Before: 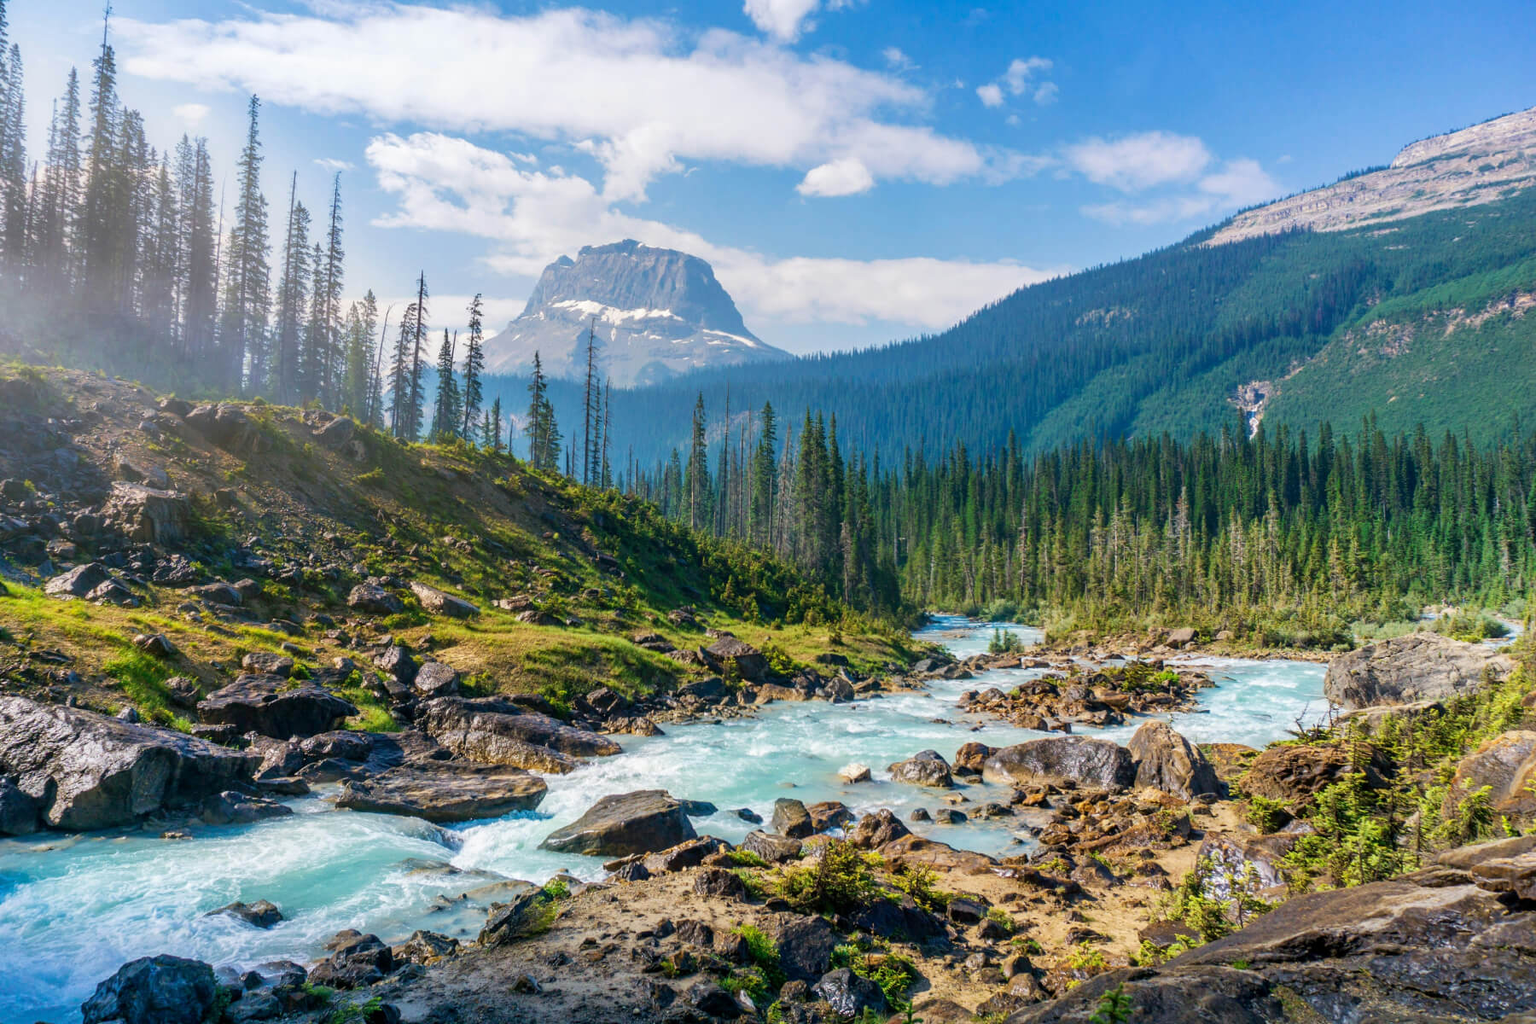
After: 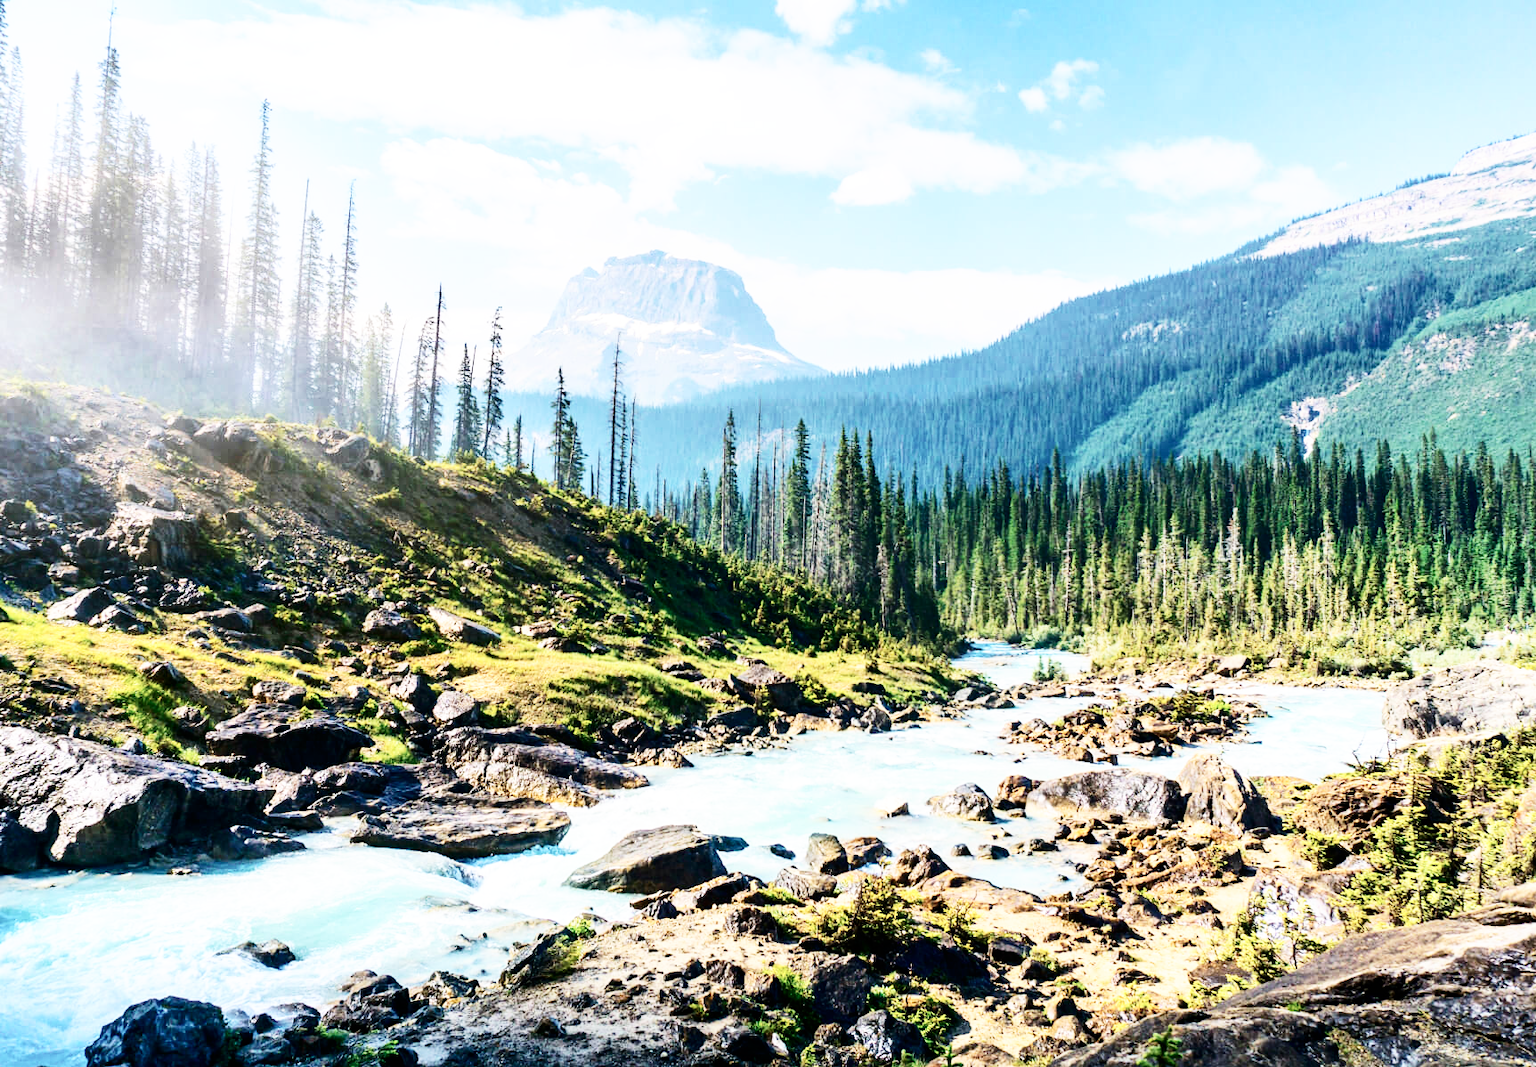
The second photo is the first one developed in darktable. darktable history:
crop: right 4.126%, bottom 0.031%
contrast brightness saturation: contrast 0.25, saturation -0.31
base curve: curves: ch0 [(0, 0) (0.007, 0.004) (0.027, 0.03) (0.046, 0.07) (0.207, 0.54) (0.442, 0.872) (0.673, 0.972) (1, 1)], preserve colors none
